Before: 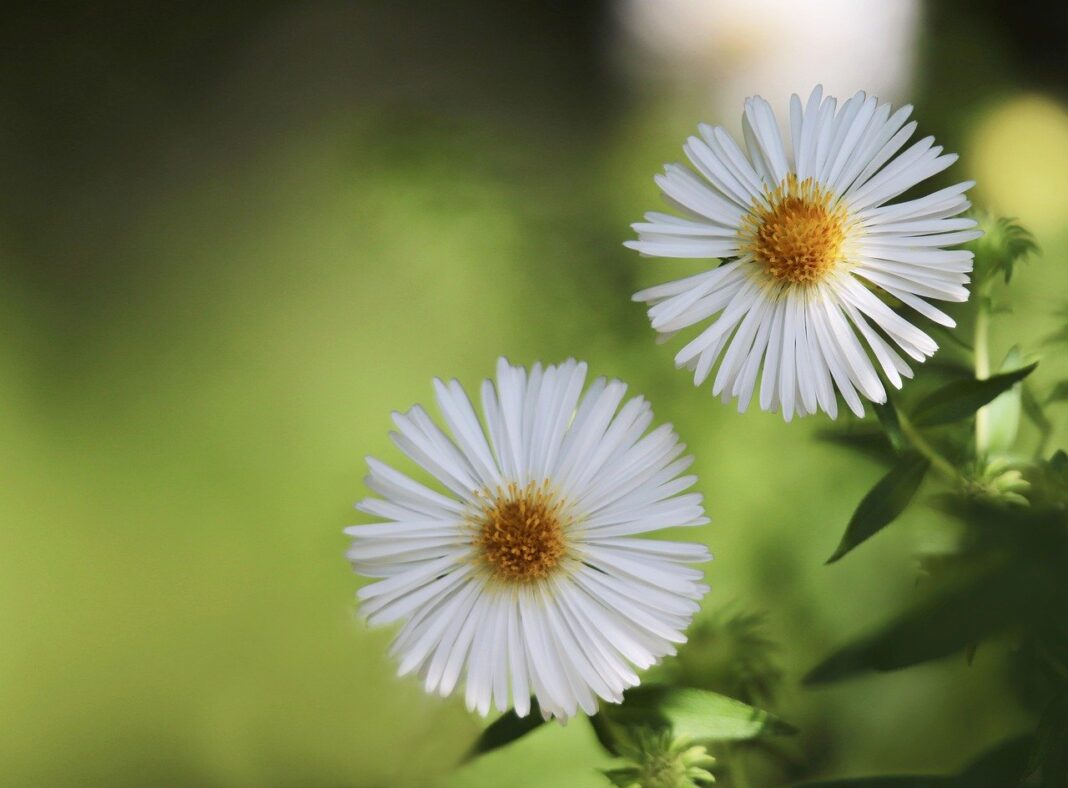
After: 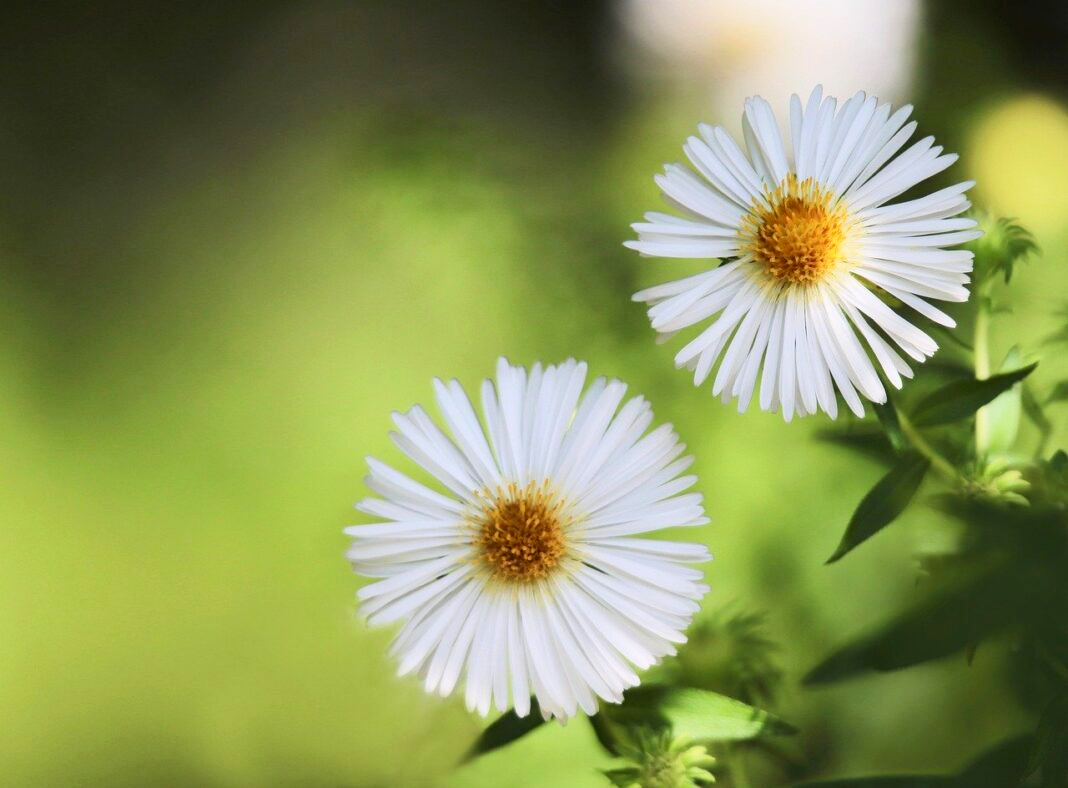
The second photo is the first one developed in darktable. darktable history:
local contrast: highlights 61%, shadows 106%, detail 107%, midtone range 0.529
contrast brightness saturation: contrast 0.2, brightness 0.16, saturation 0.22
